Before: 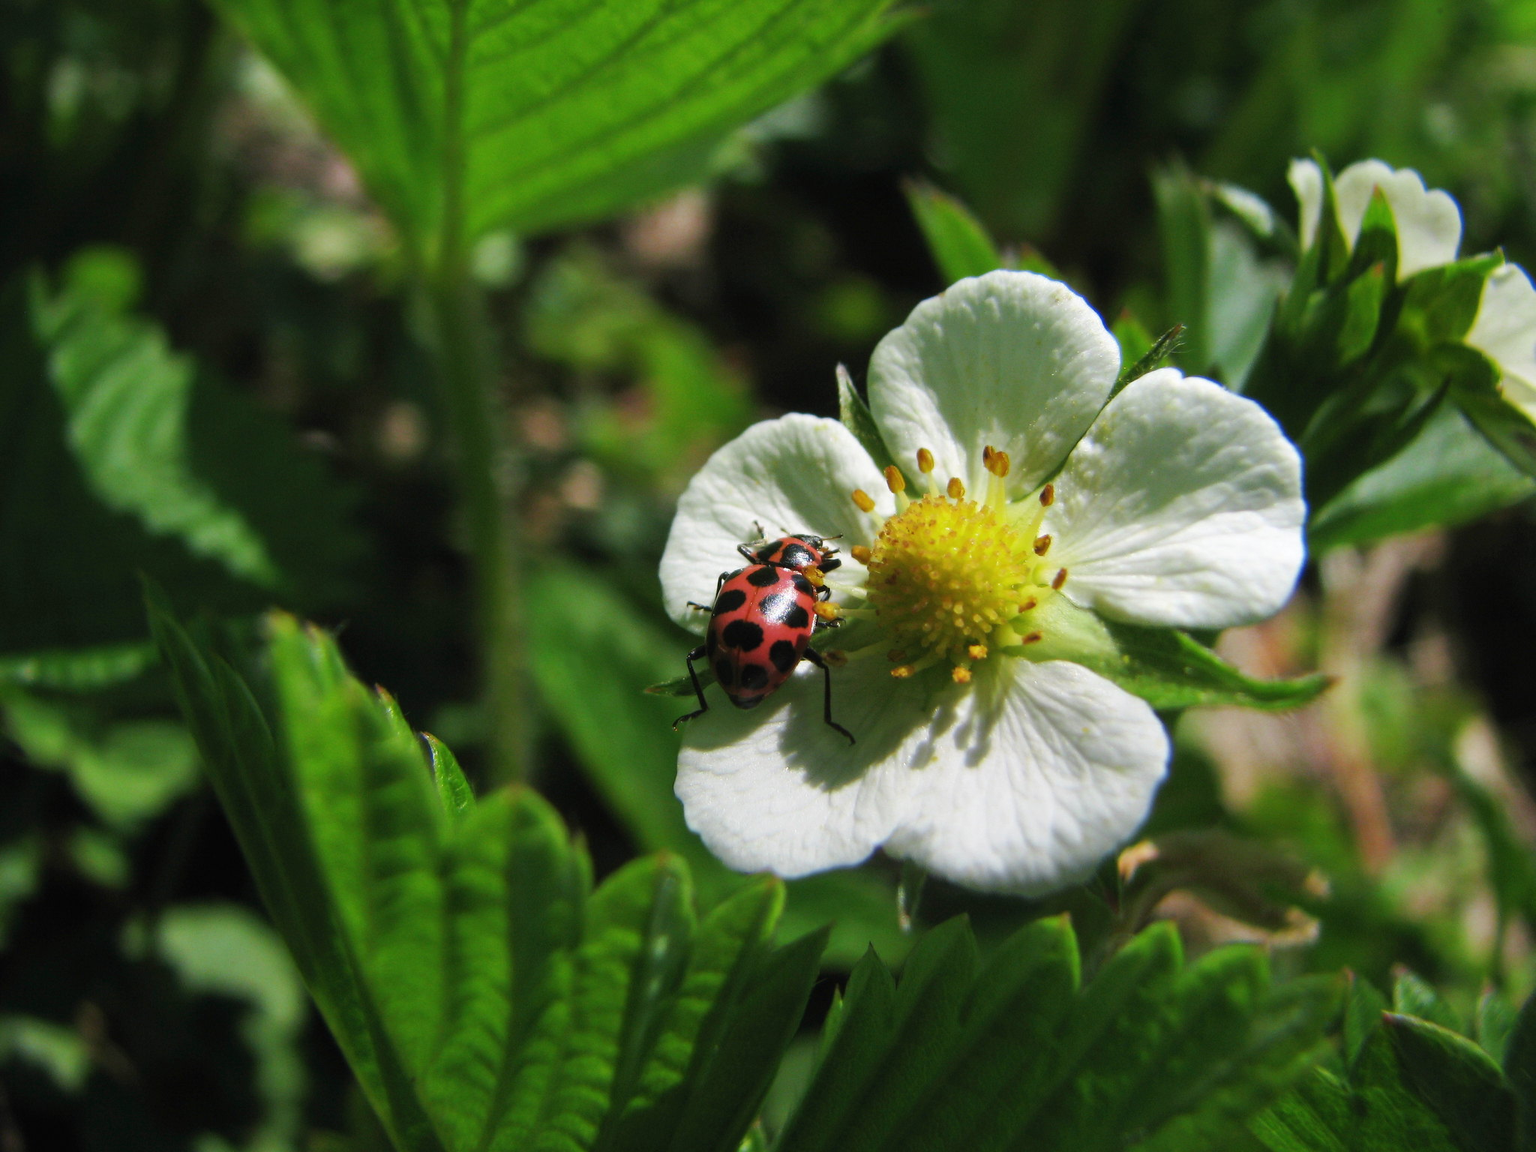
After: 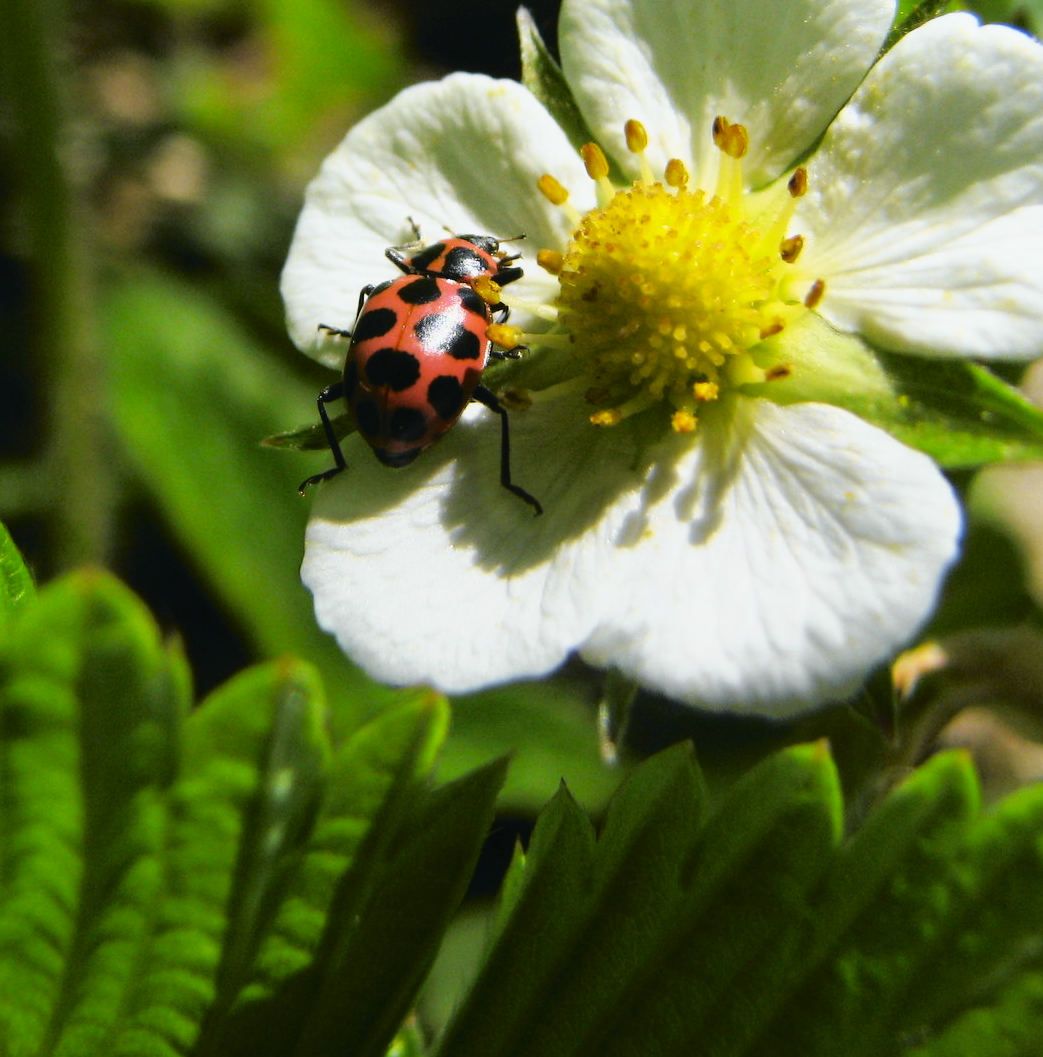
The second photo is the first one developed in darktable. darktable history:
tone curve: curves: ch0 [(0, 0.013) (0.129, 0.1) (0.327, 0.382) (0.489, 0.573) (0.66, 0.748) (0.858, 0.926) (1, 0.977)]; ch1 [(0, 0) (0.353, 0.344) (0.45, 0.46) (0.498, 0.495) (0.521, 0.506) (0.563, 0.559) (0.592, 0.585) (0.657, 0.655) (1, 1)]; ch2 [(0, 0) (0.333, 0.346) (0.375, 0.375) (0.427, 0.44) (0.5, 0.501) (0.505, 0.499) (0.528, 0.533) (0.579, 0.61) (0.612, 0.644) (0.66, 0.715) (1, 1)], color space Lab, independent channels, preserve colors none
crop and rotate: left 29.237%, top 31.152%, right 19.807%
